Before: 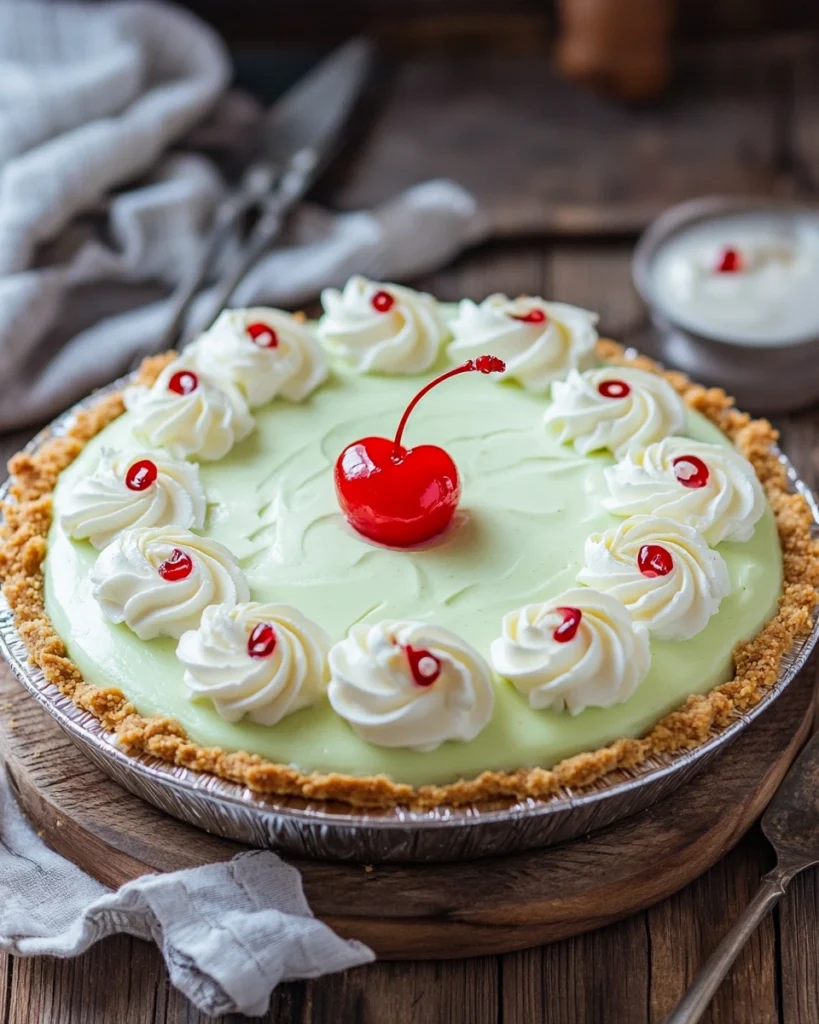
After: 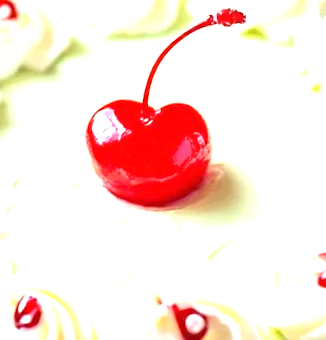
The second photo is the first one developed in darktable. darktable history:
crop: left 30%, top 30%, right 30%, bottom 30%
exposure: black level correction 0, exposure 1.45 EV, compensate exposure bias true, compensate highlight preservation false
rotate and perspective: rotation -5°, crop left 0.05, crop right 0.952, crop top 0.11, crop bottom 0.89
